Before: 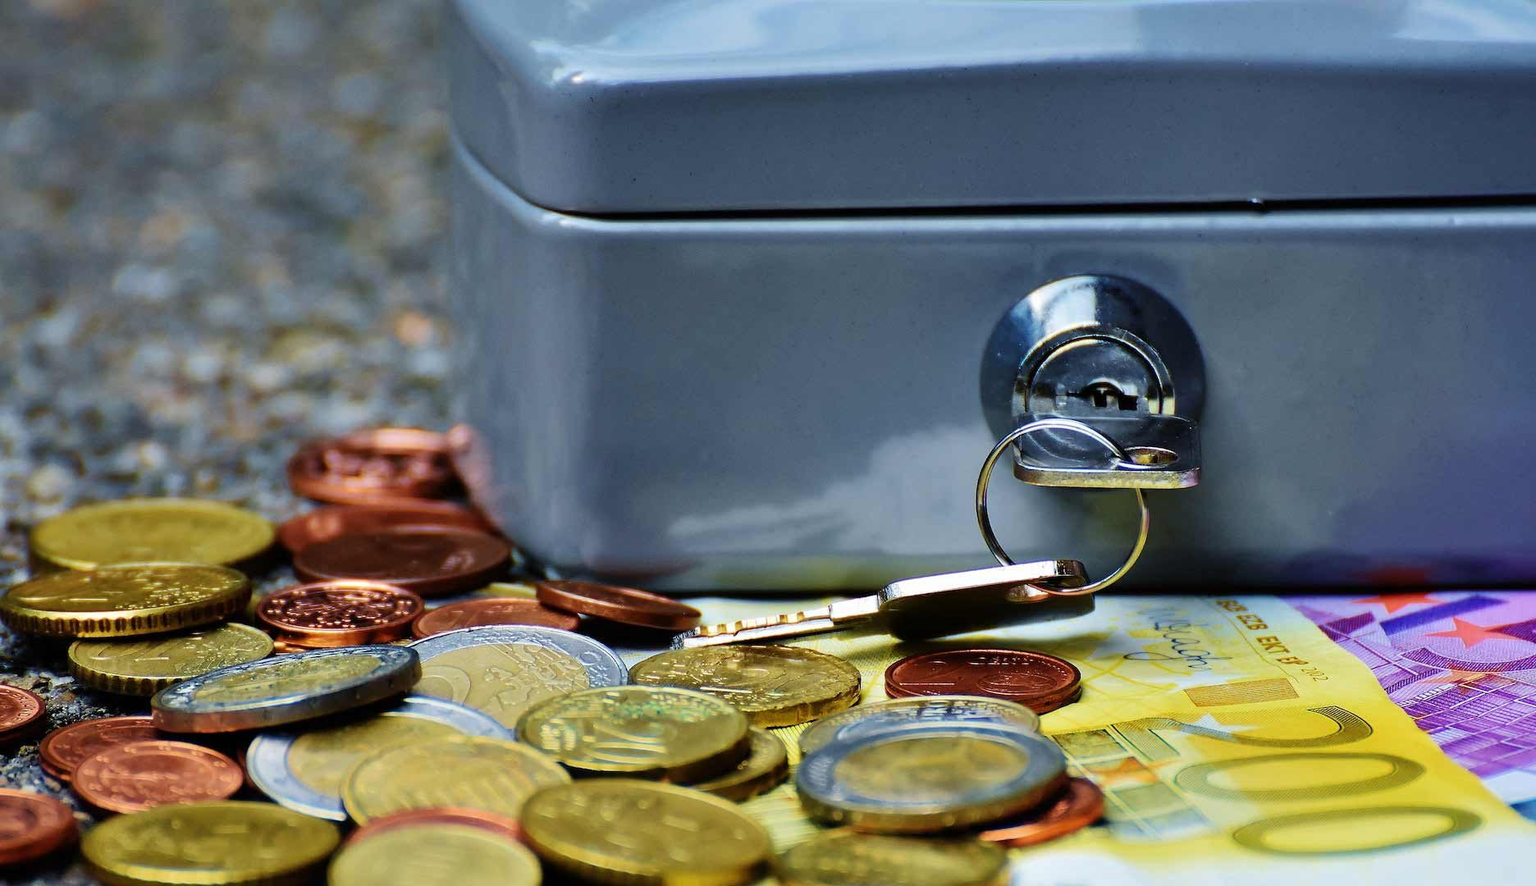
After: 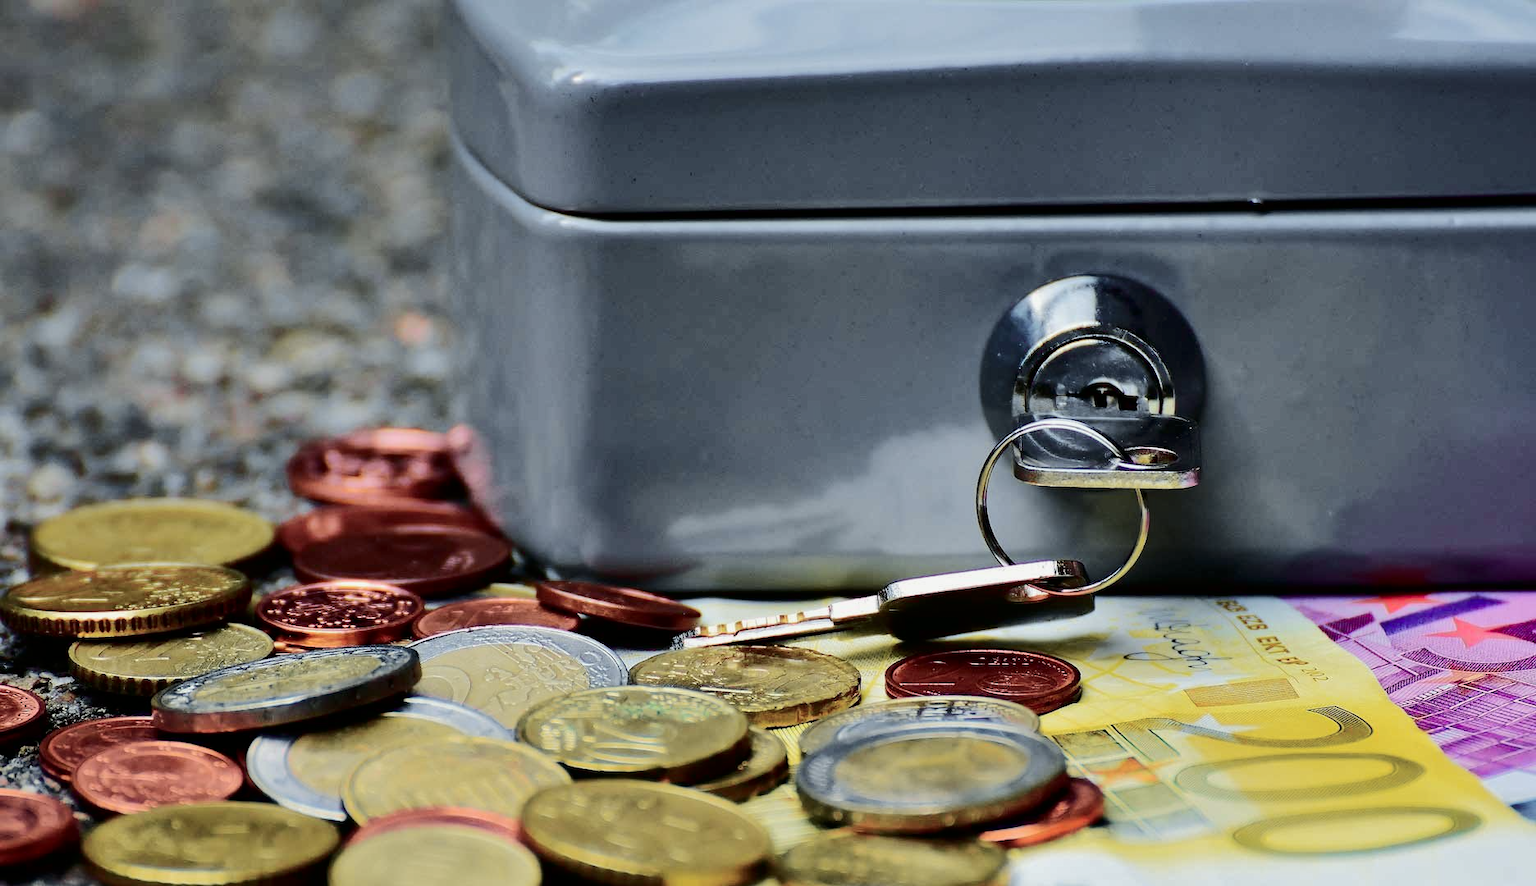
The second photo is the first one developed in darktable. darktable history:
tone curve: curves: ch0 [(0, 0) (0.058, 0.022) (0.265, 0.208) (0.41, 0.417) (0.485, 0.524) (0.638, 0.673) (0.845, 0.828) (0.994, 0.964)]; ch1 [(0, 0) (0.136, 0.146) (0.317, 0.34) (0.382, 0.408) (0.469, 0.482) (0.498, 0.497) (0.557, 0.573) (0.644, 0.643) (0.725, 0.765) (1, 1)]; ch2 [(0, 0) (0.352, 0.403) (0.45, 0.469) (0.502, 0.504) (0.54, 0.524) (0.592, 0.566) (0.638, 0.599) (1, 1)], color space Lab, independent channels, preserve colors none
